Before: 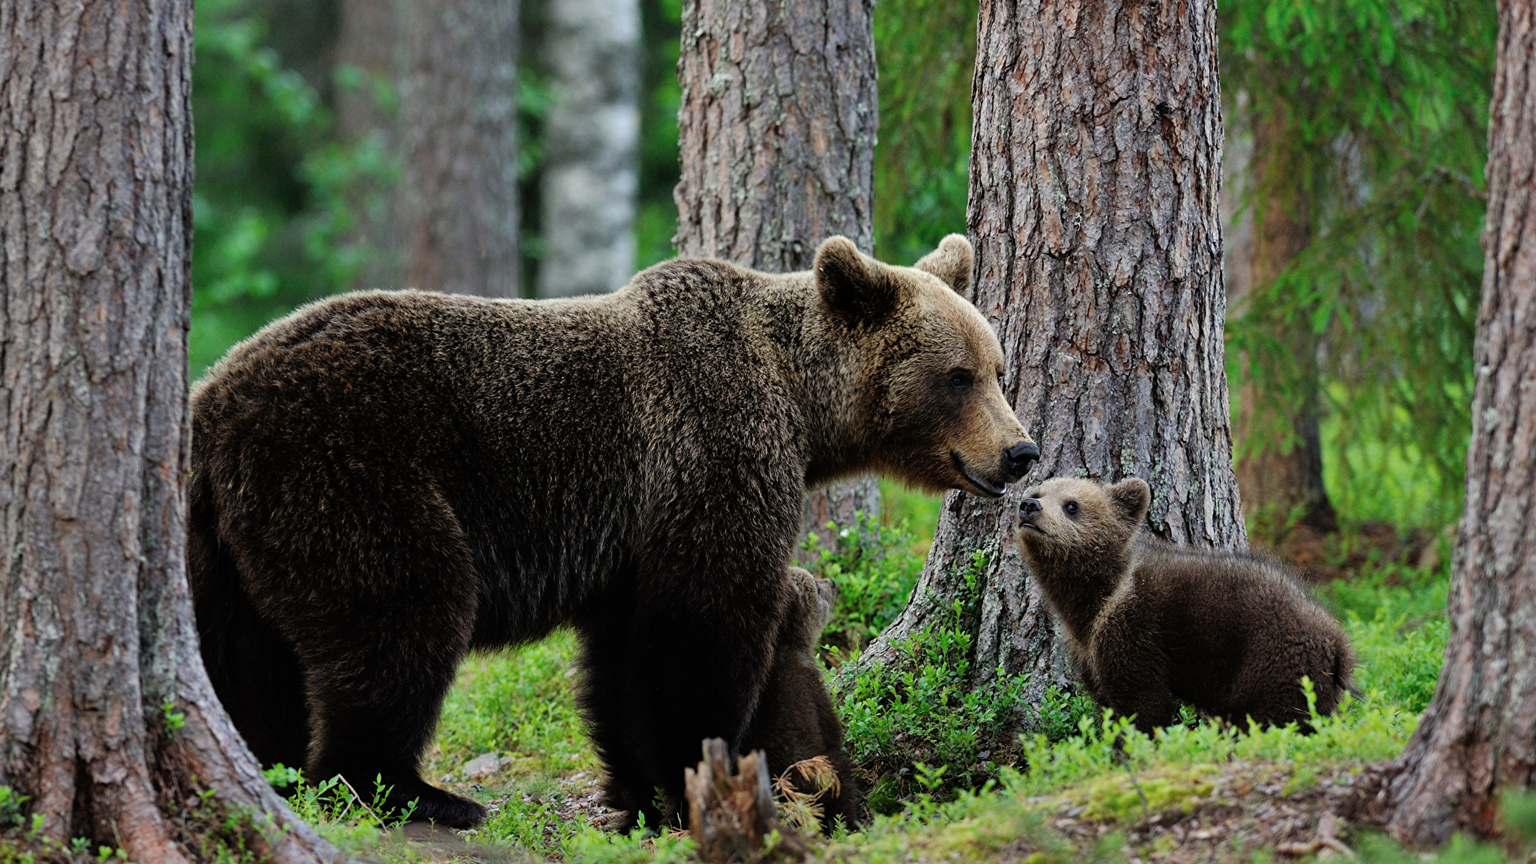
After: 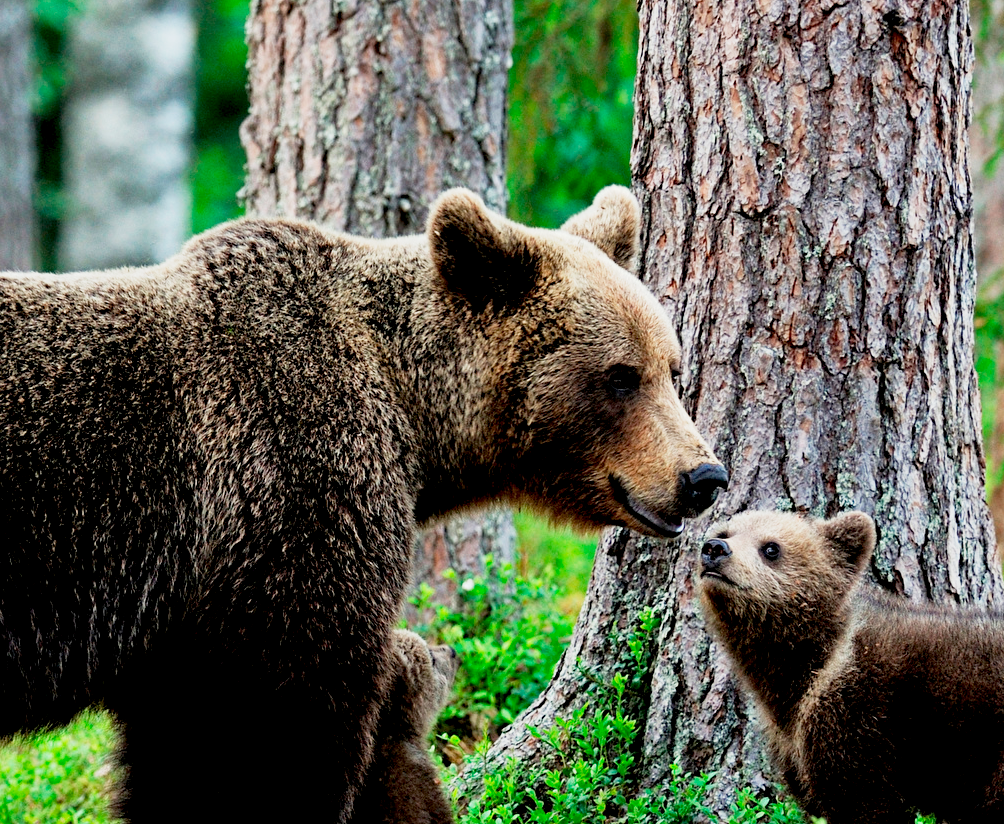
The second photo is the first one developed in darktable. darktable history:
exposure: black level correction 0.005, exposure 0.277 EV, compensate highlight preservation false
shadows and highlights: shadows 32.36, highlights -31.57, soften with gaussian
base curve: curves: ch0 [(0, 0) (0.088, 0.125) (0.176, 0.251) (0.354, 0.501) (0.613, 0.749) (1, 0.877)], preserve colors none
crop: left 32.163%, top 10.939%, right 18.806%, bottom 17.473%
